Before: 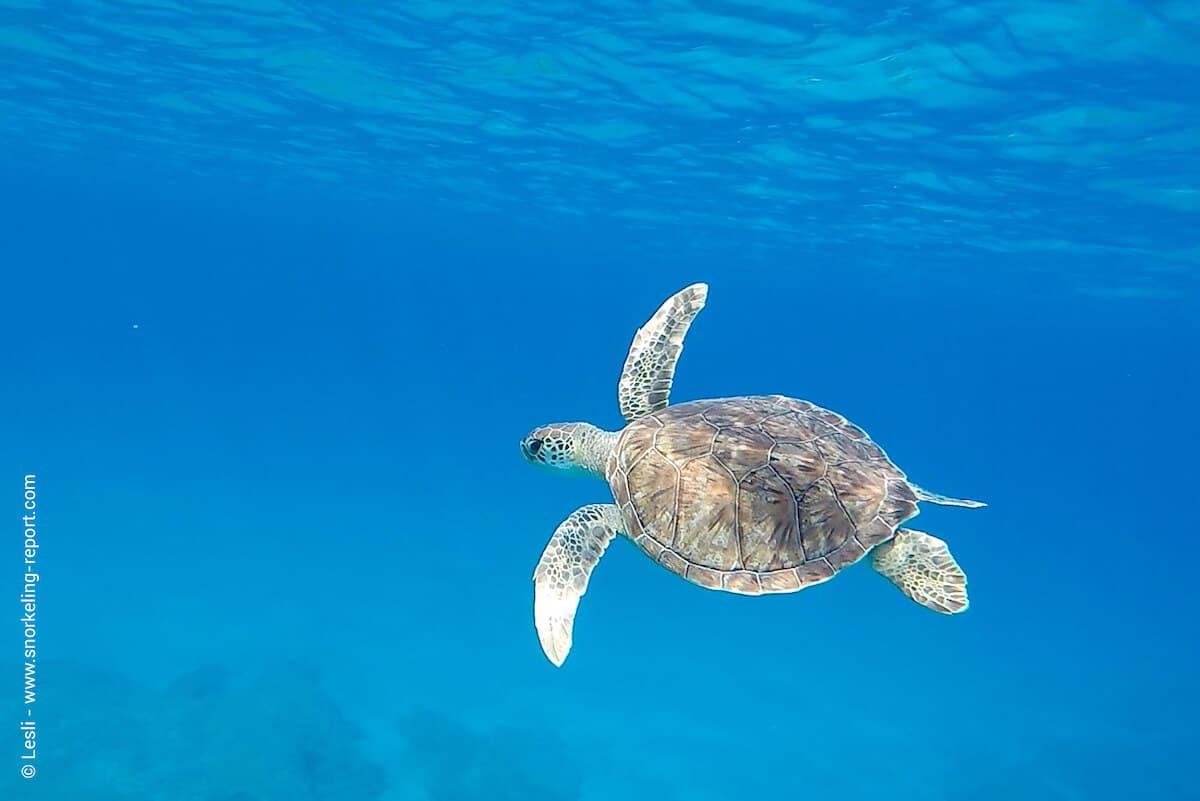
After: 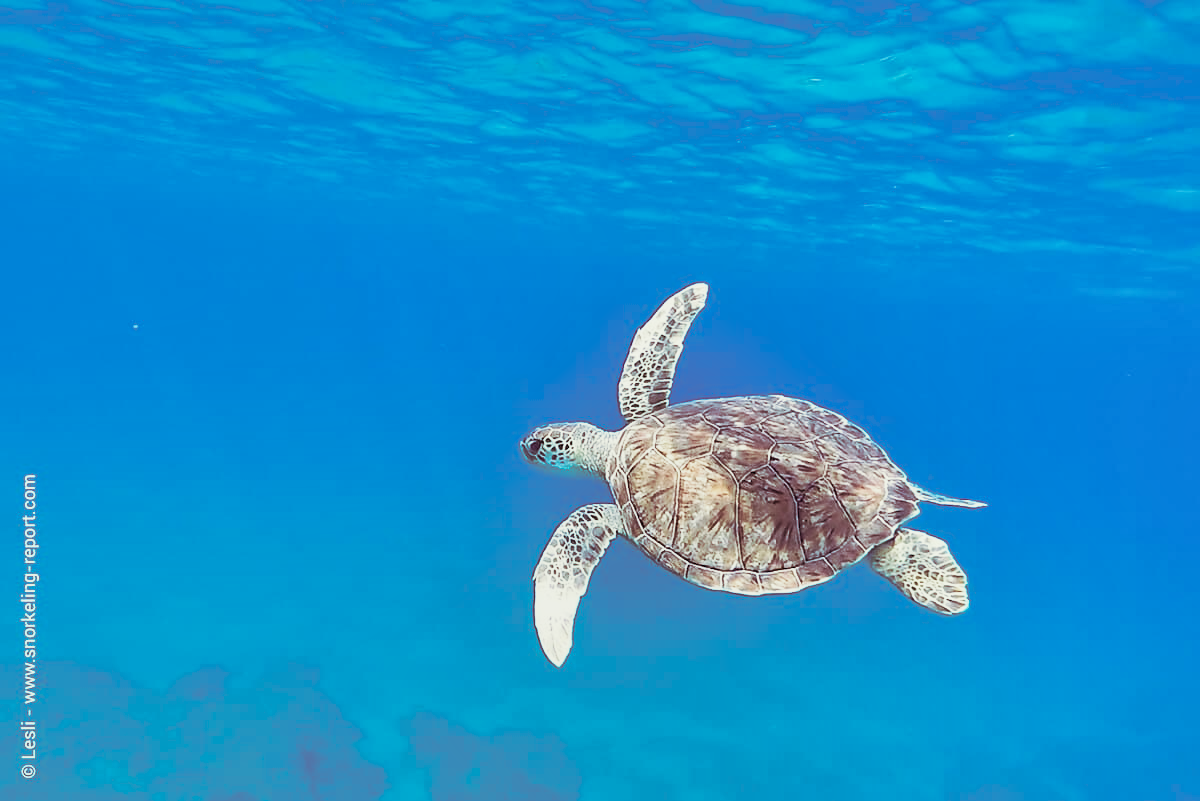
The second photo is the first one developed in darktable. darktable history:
base curve: curves: ch0 [(0, 0) (0.088, 0.125) (0.176, 0.251) (0.354, 0.501) (0.613, 0.749) (1, 0.877)], preserve colors none
split-toning: on, module defaults
shadows and highlights: shadows 24.5, highlights -78.15, soften with gaussian
